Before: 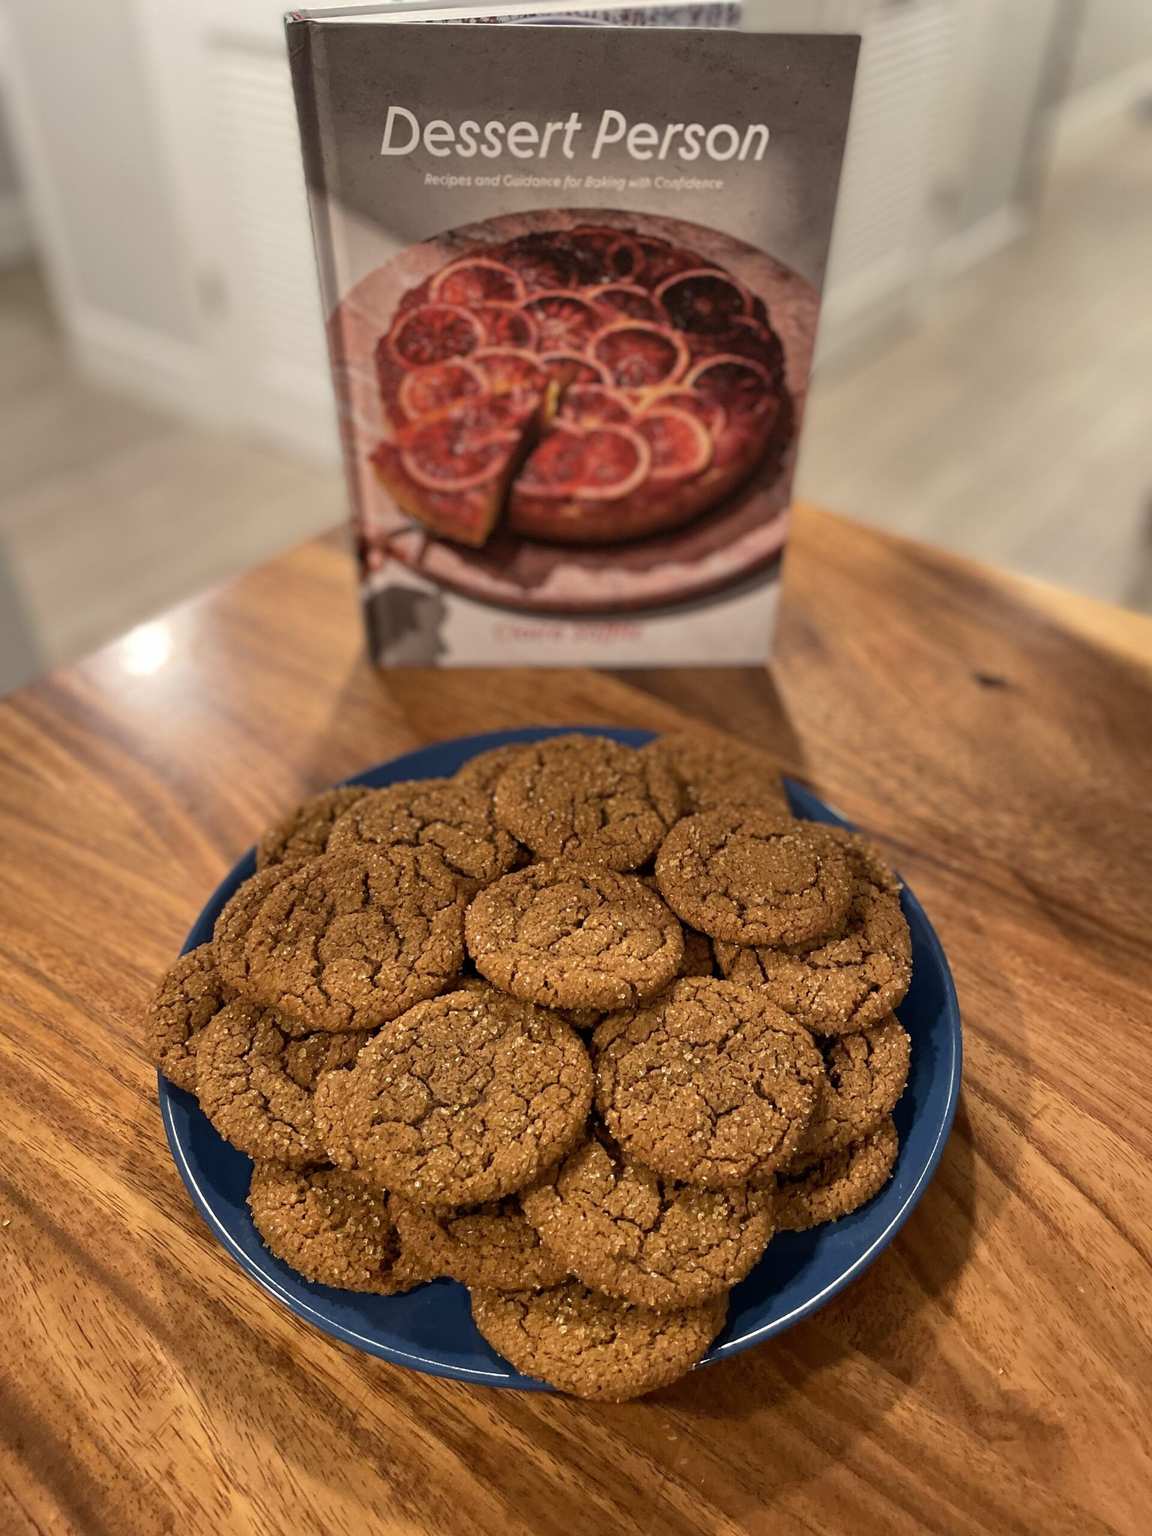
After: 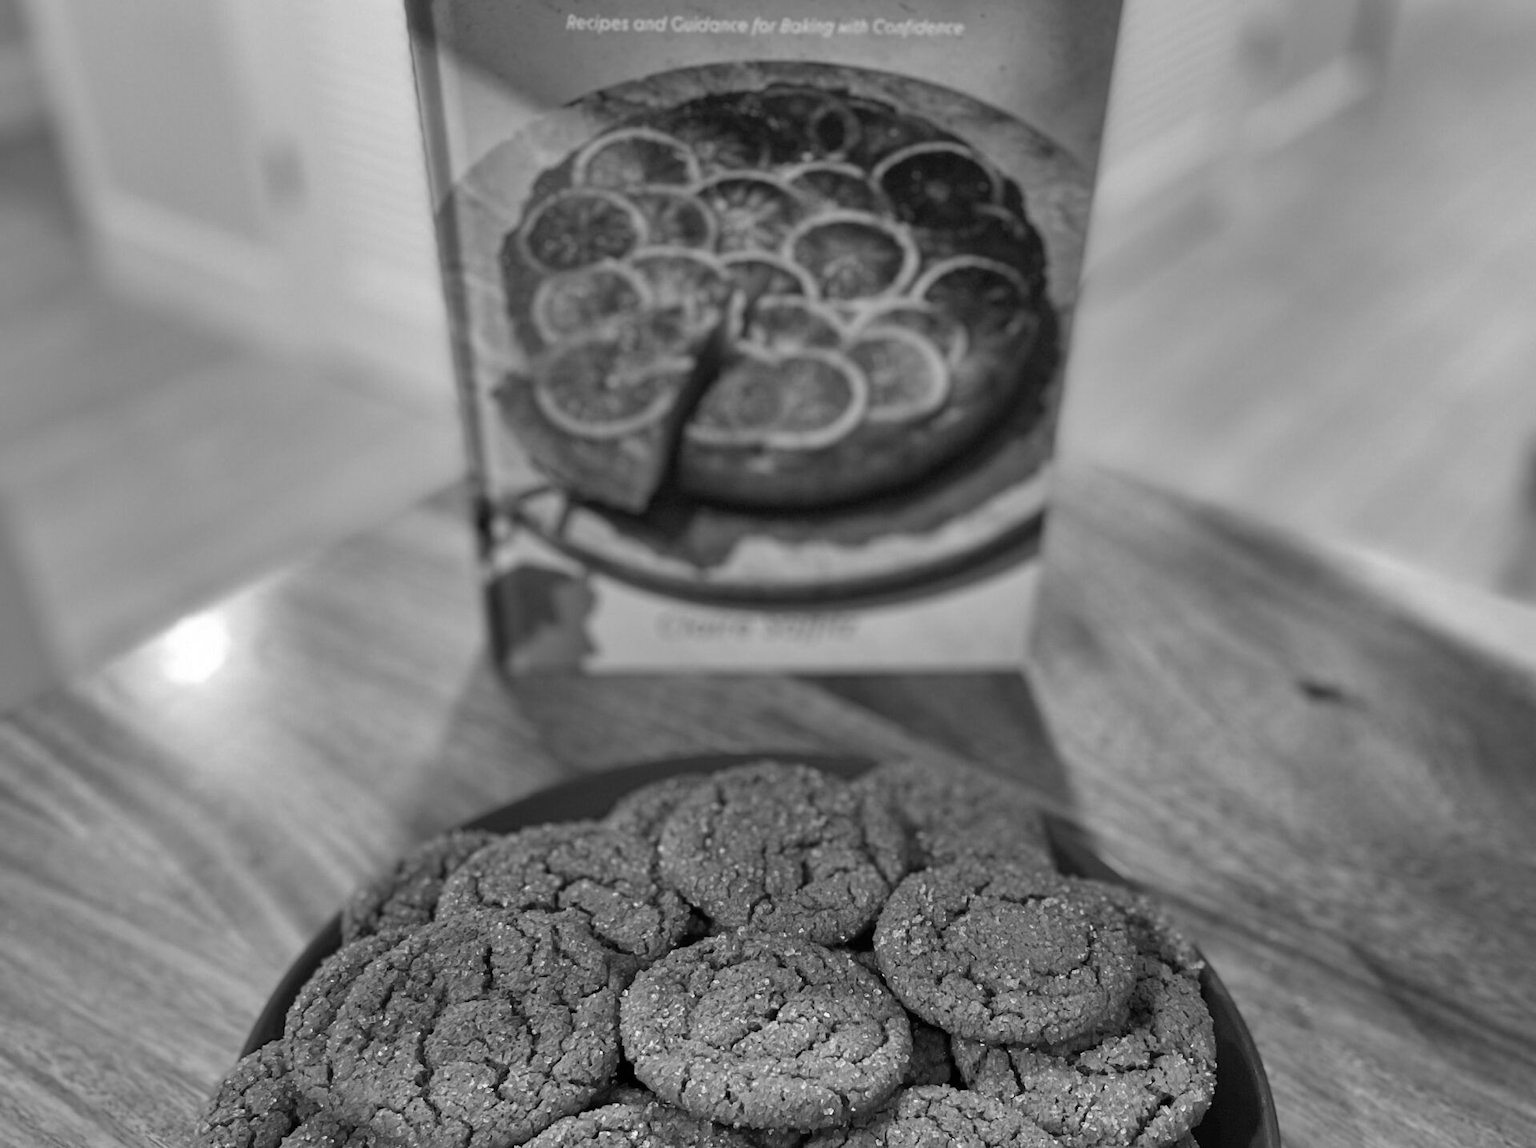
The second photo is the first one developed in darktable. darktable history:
monochrome: on, module defaults
crop and rotate: top 10.605%, bottom 33.274%
shadows and highlights: soften with gaussian
